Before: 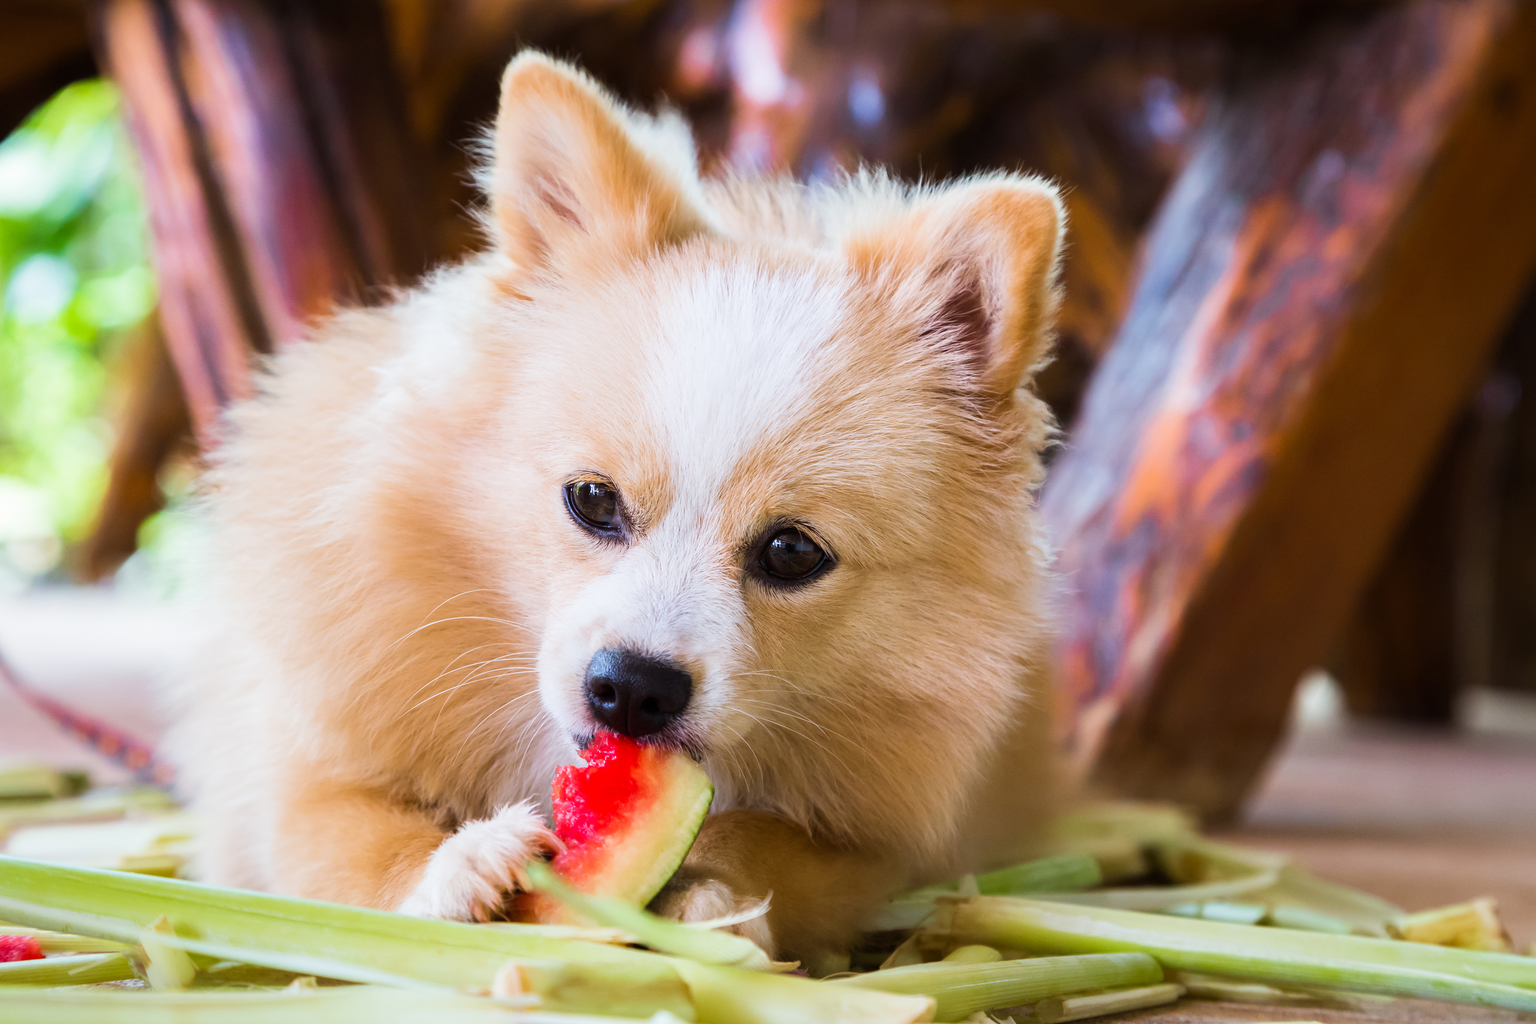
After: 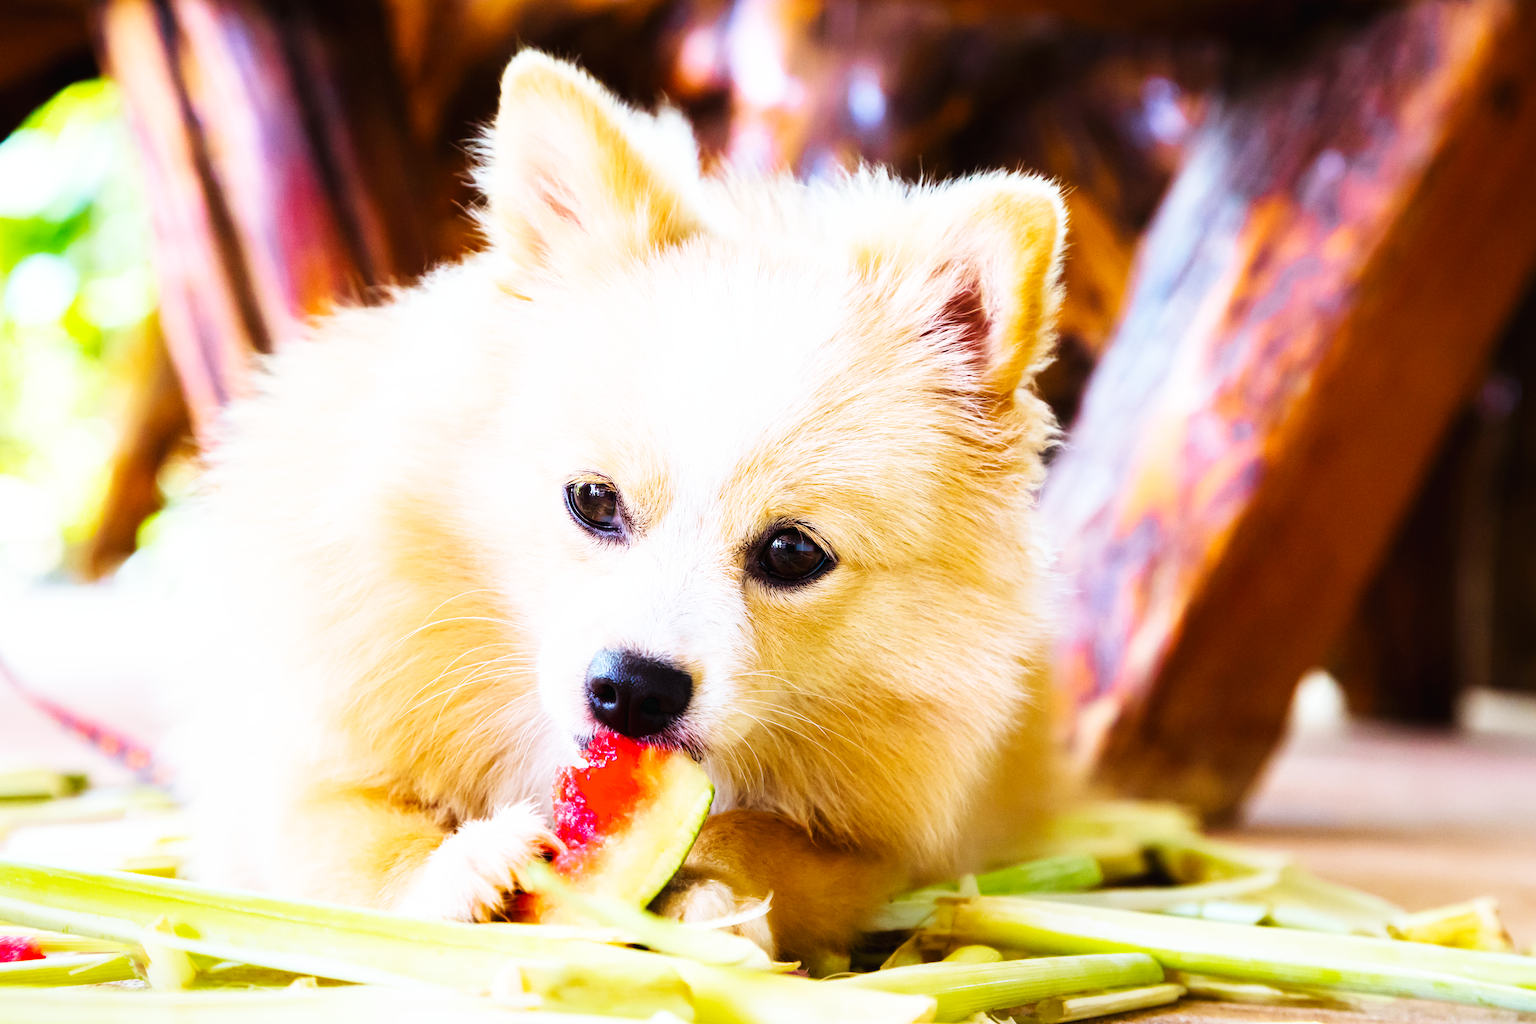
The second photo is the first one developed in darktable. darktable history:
color balance rgb: perceptual saturation grading › global saturation 10%, global vibrance 10%
base curve: curves: ch0 [(0, 0.003) (0.001, 0.002) (0.006, 0.004) (0.02, 0.022) (0.048, 0.086) (0.094, 0.234) (0.162, 0.431) (0.258, 0.629) (0.385, 0.8) (0.548, 0.918) (0.751, 0.988) (1, 1)], preserve colors none
